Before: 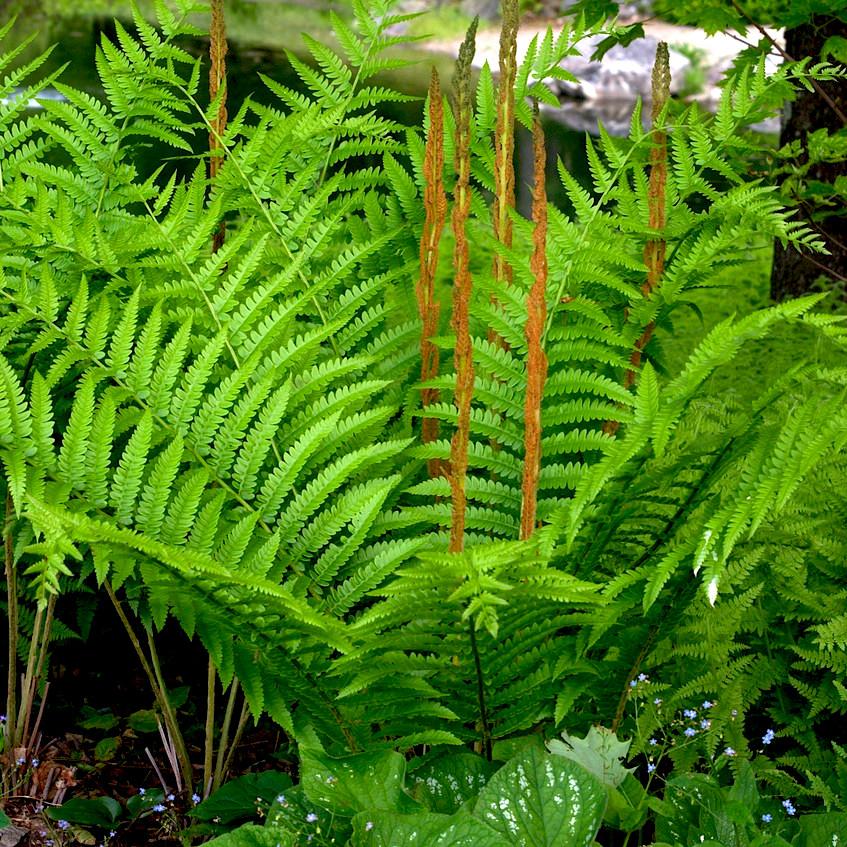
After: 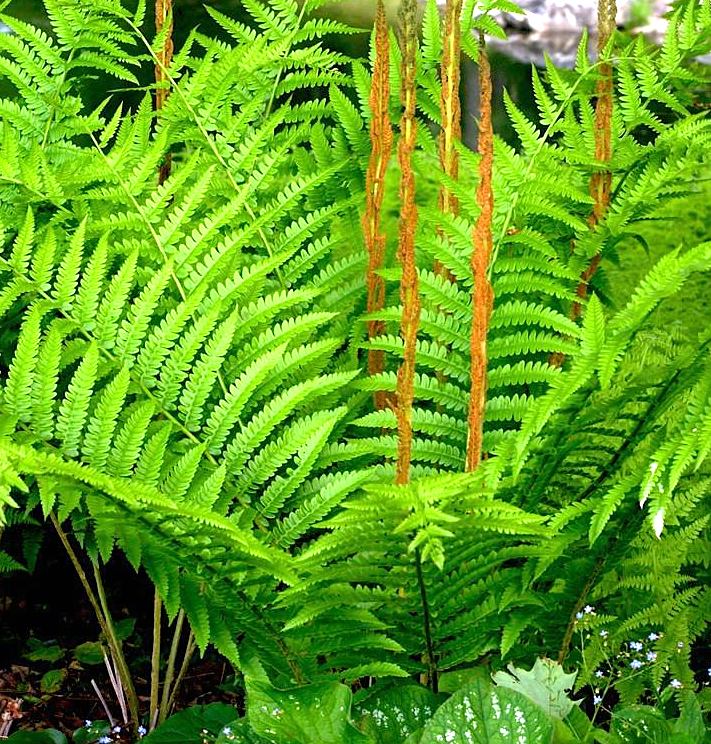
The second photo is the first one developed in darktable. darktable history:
sharpen: amount 0.204
crop: left 6.431%, top 8.065%, right 9.544%, bottom 4.038%
exposure: black level correction 0, exposure 0.702 EV, compensate highlight preservation false
